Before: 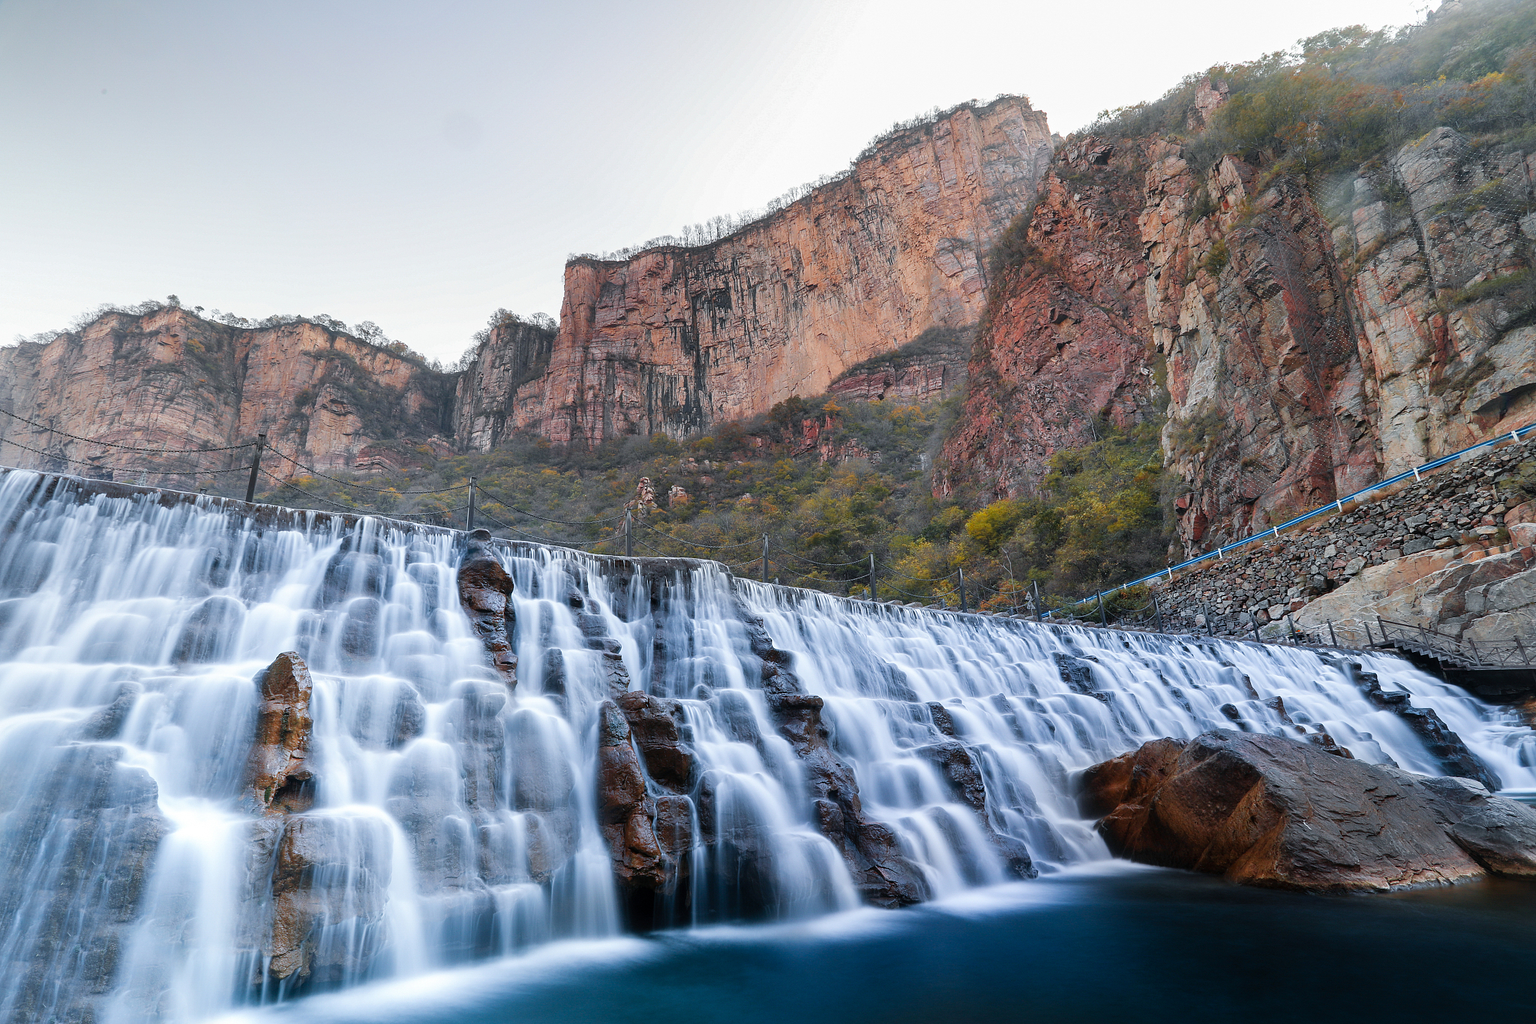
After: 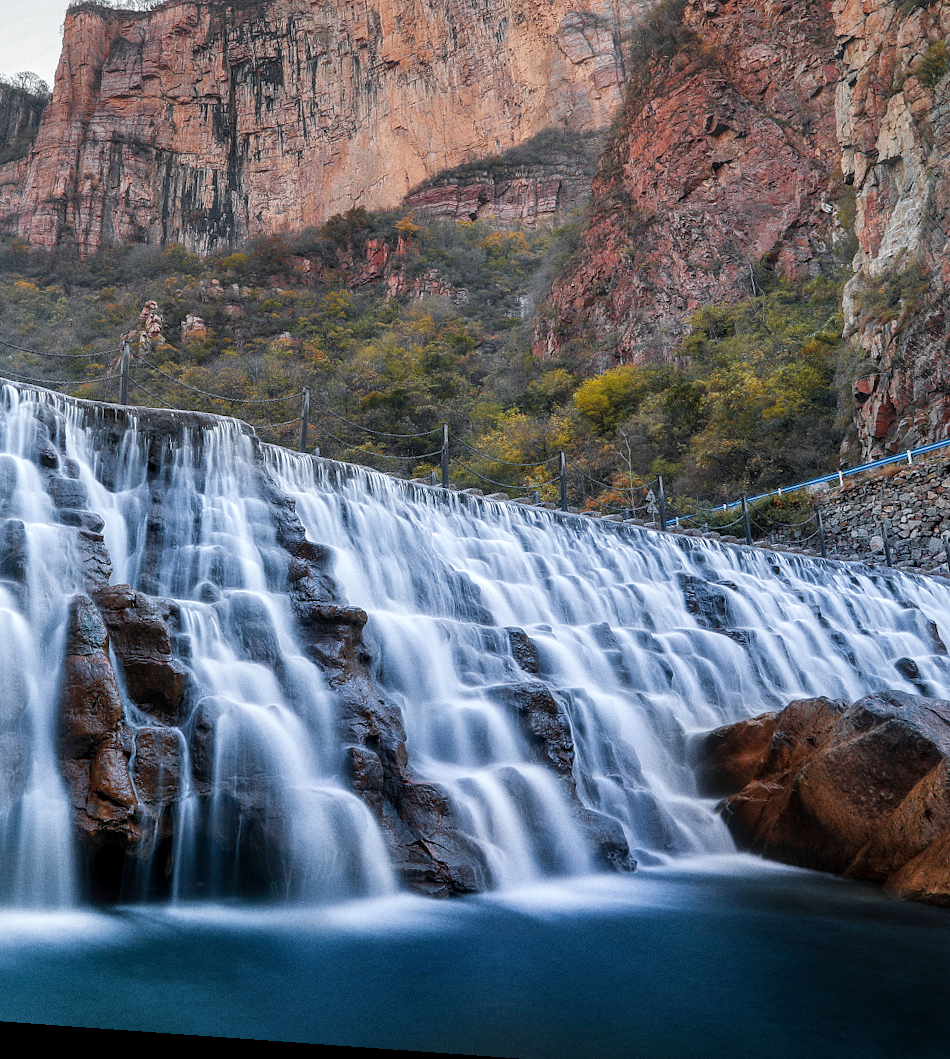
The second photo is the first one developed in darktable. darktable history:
grain: coarseness 0.47 ISO
white balance: emerald 1
shadows and highlights: shadows 25, highlights -25
local contrast: on, module defaults
crop: left 35.432%, top 26.233%, right 20.145%, bottom 3.432%
rotate and perspective: rotation 4.1°, automatic cropping off
